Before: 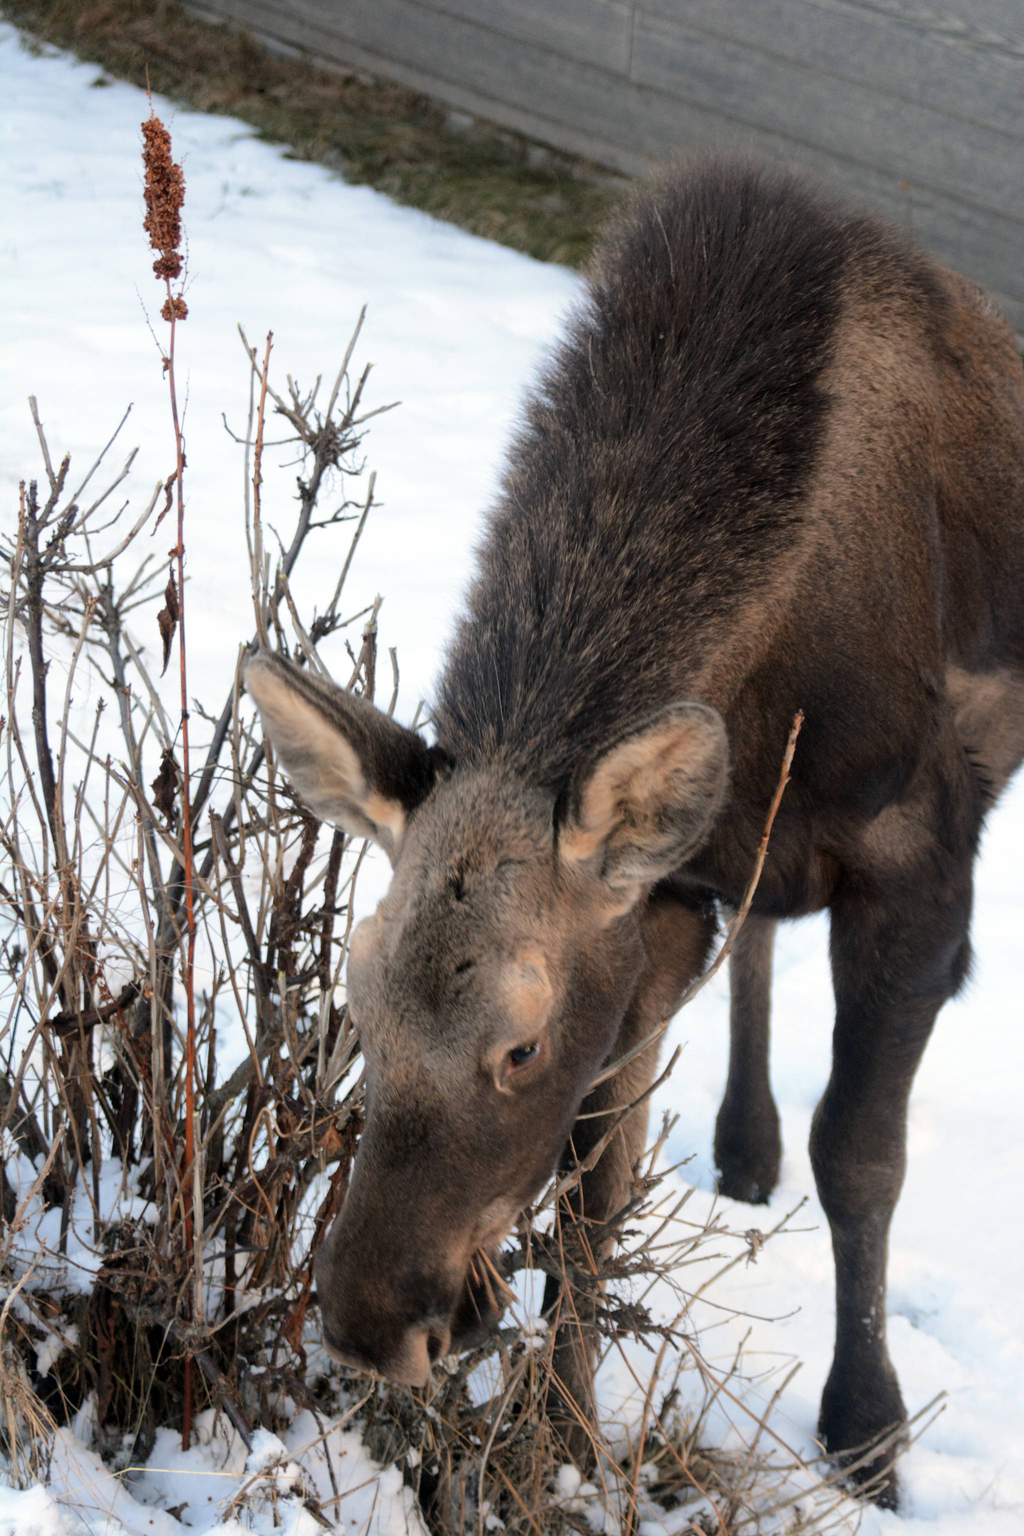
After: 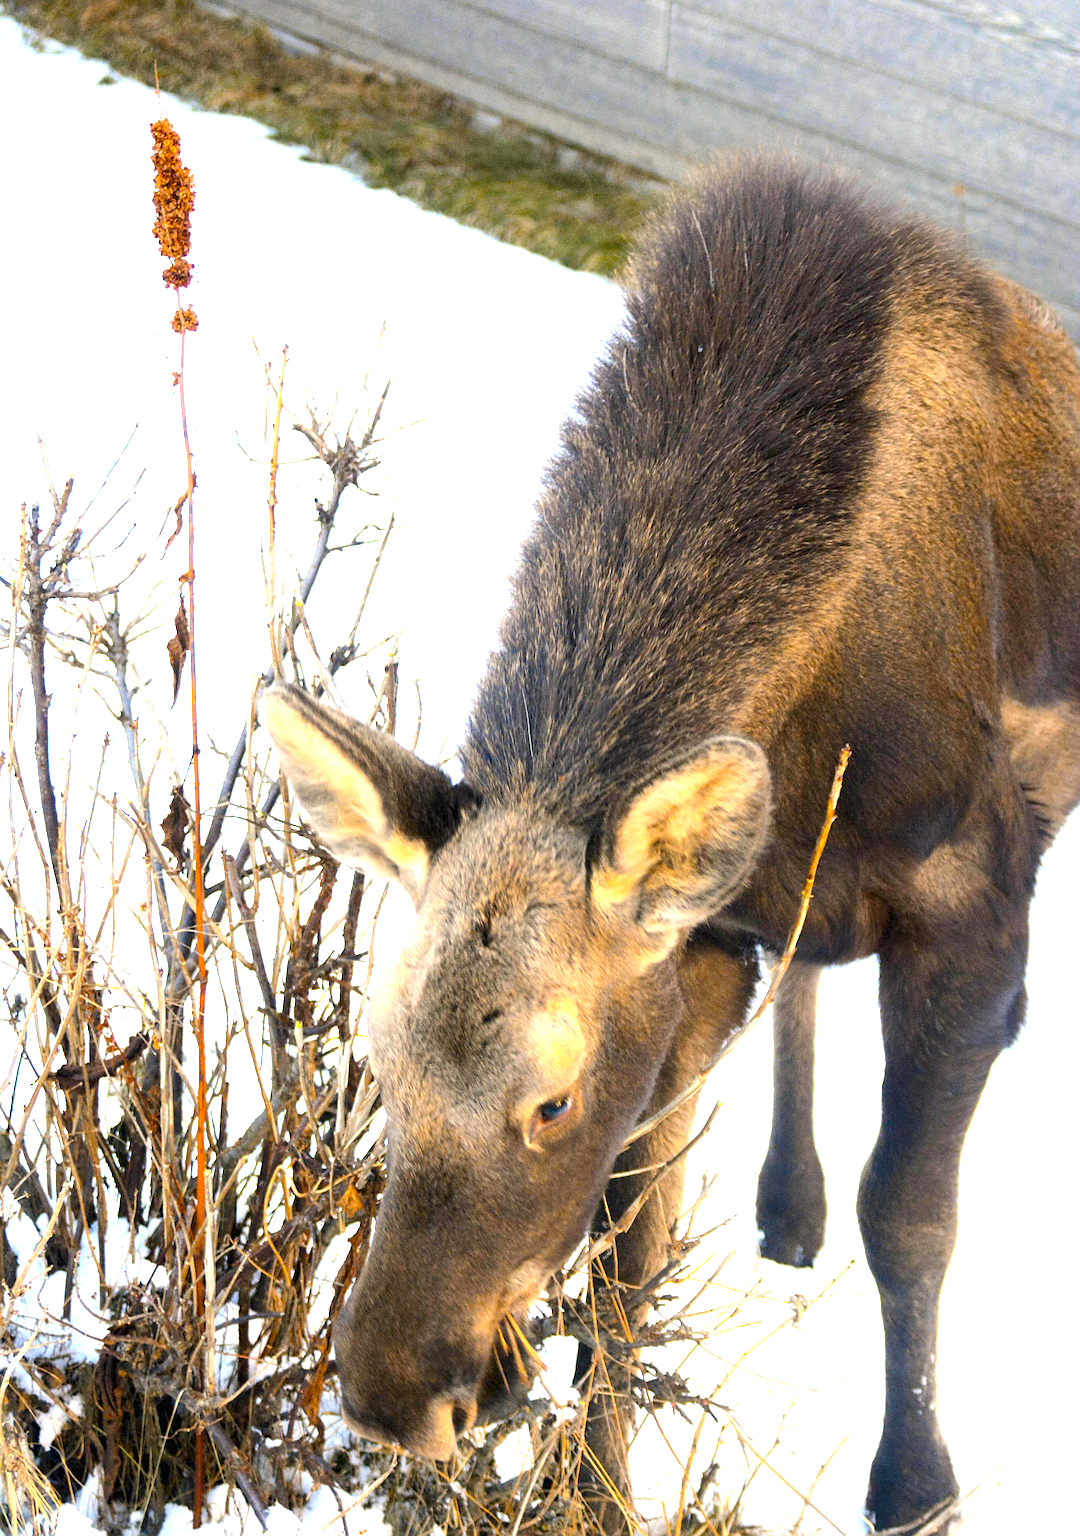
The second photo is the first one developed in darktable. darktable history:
crop: top 0.448%, right 0.264%, bottom 5.045%
exposure: black level correction 0, exposure 1.7 EV, compensate exposure bias true, compensate highlight preservation false
sharpen: on, module defaults
color balance rgb: linear chroma grading › global chroma 15%, perceptual saturation grading › global saturation 30%
color contrast: green-magenta contrast 0.85, blue-yellow contrast 1.25, unbound 0
